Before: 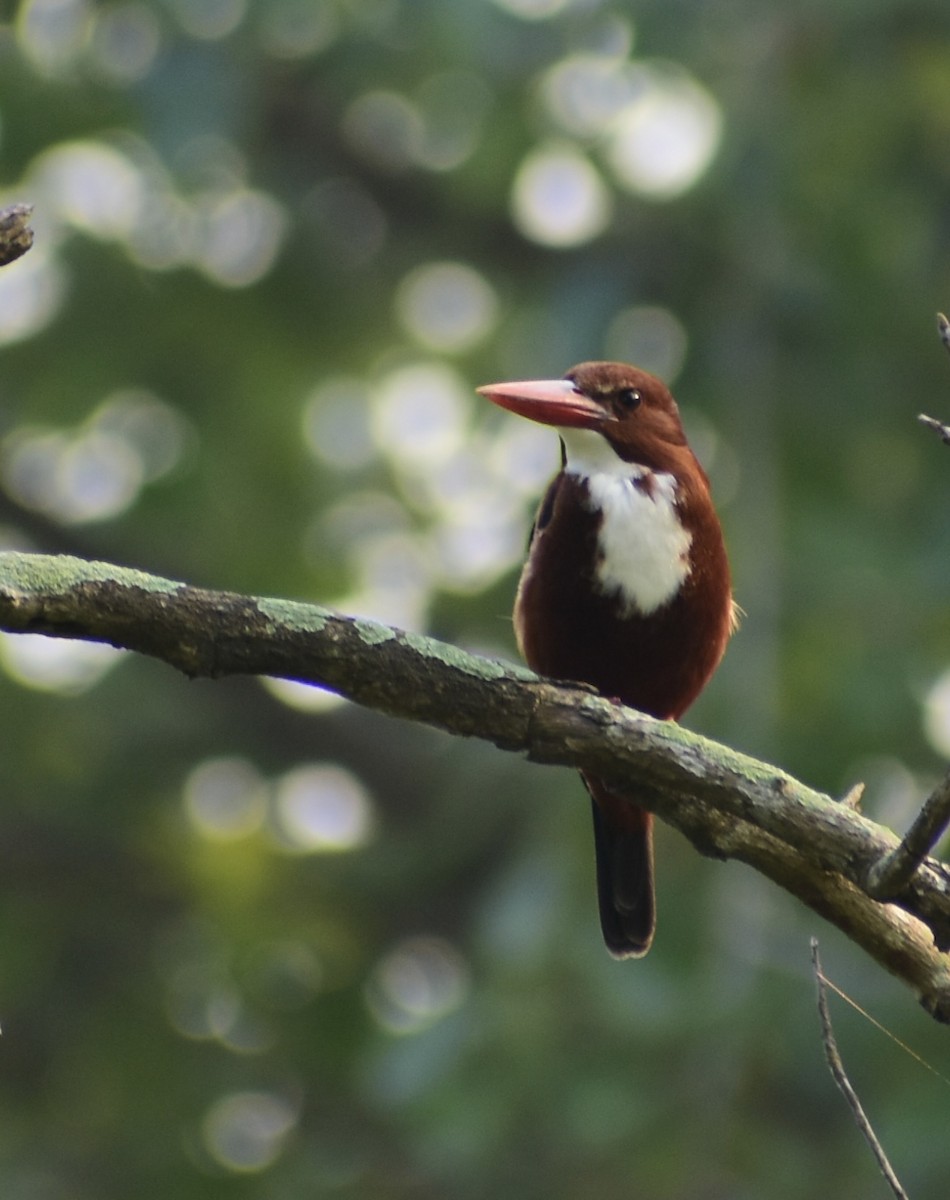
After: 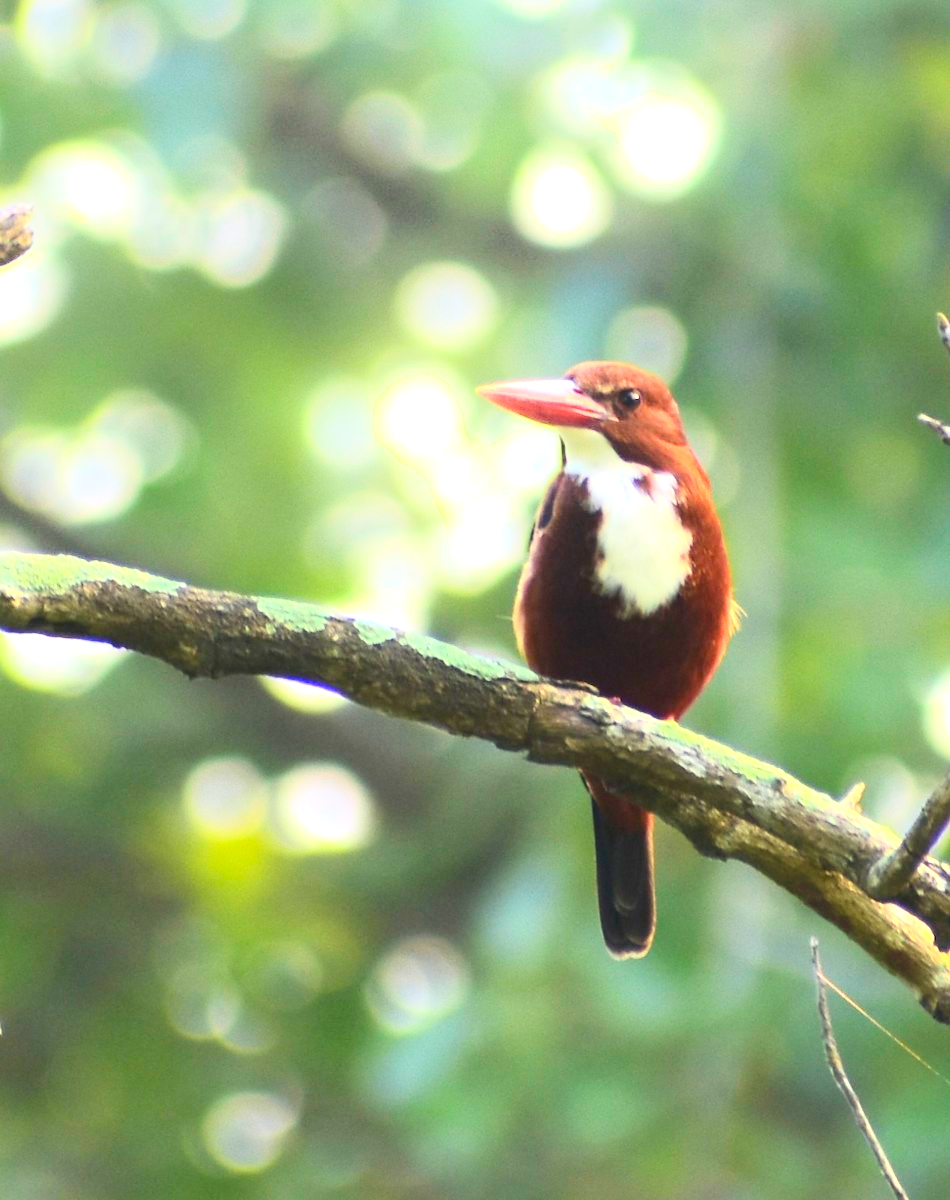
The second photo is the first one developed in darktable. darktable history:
contrast brightness saturation: contrast 0.24, brightness 0.26, saturation 0.39
exposure: exposure 1.089 EV, compensate highlight preservation false
color balance: mode lift, gamma, gain (sRGB), lift [0.97, 1, 1, 1], gamma [1.03, 1, 1, 1]
tone equalizer: on, module defaults
shadows and highlights: highlights 70.7, soften with gaussian
